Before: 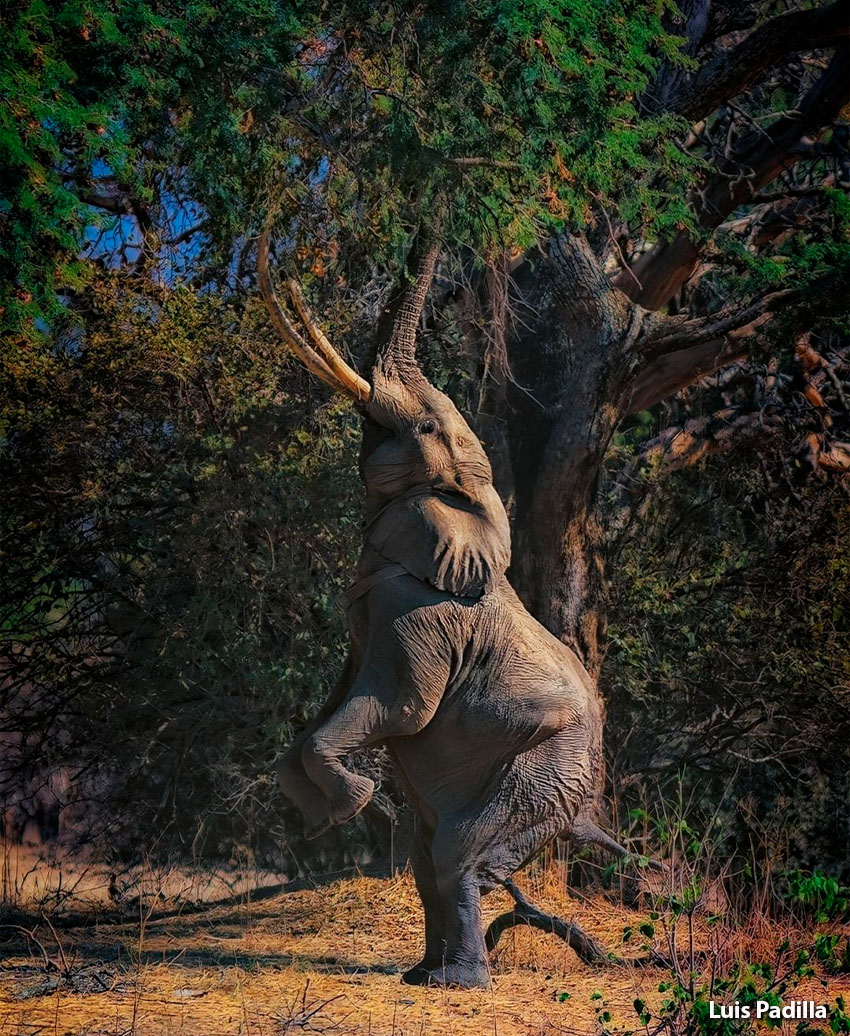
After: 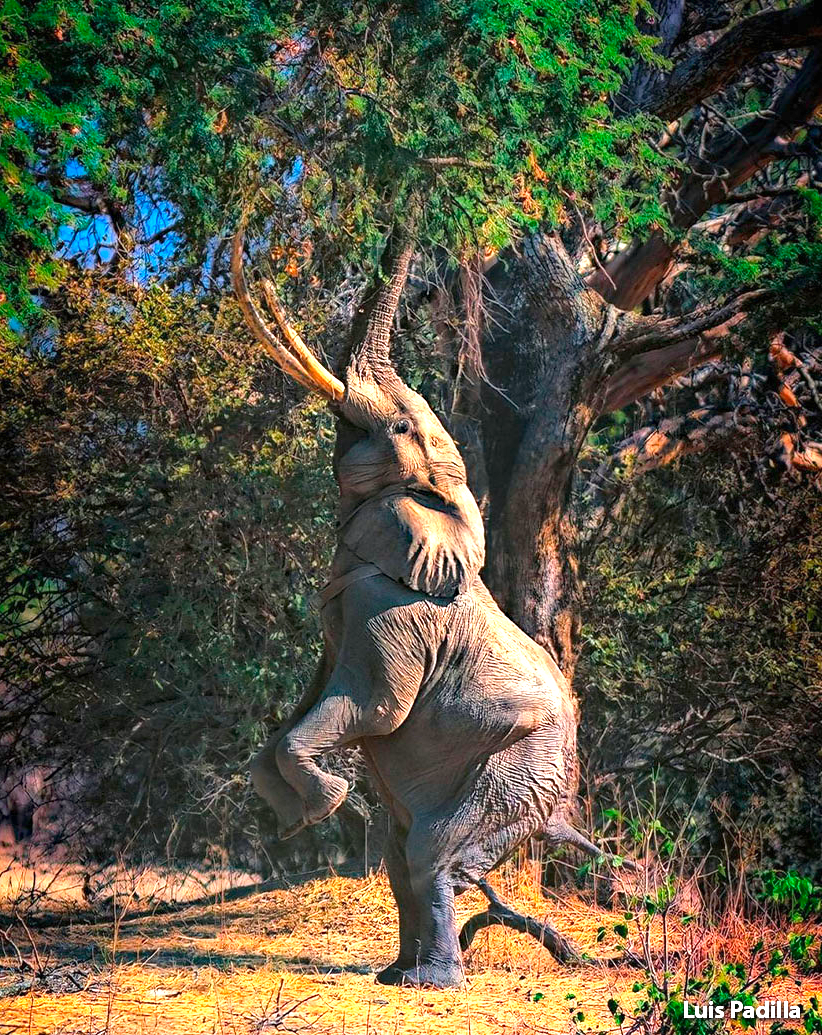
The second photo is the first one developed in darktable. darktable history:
exposure: black level correction 0, exposure 1.53 EV, compensate exposure bias true, compensate highlight preservation false
crop and rotate: left 3.196%
haze removal: compatibility mode true, adaptive false
